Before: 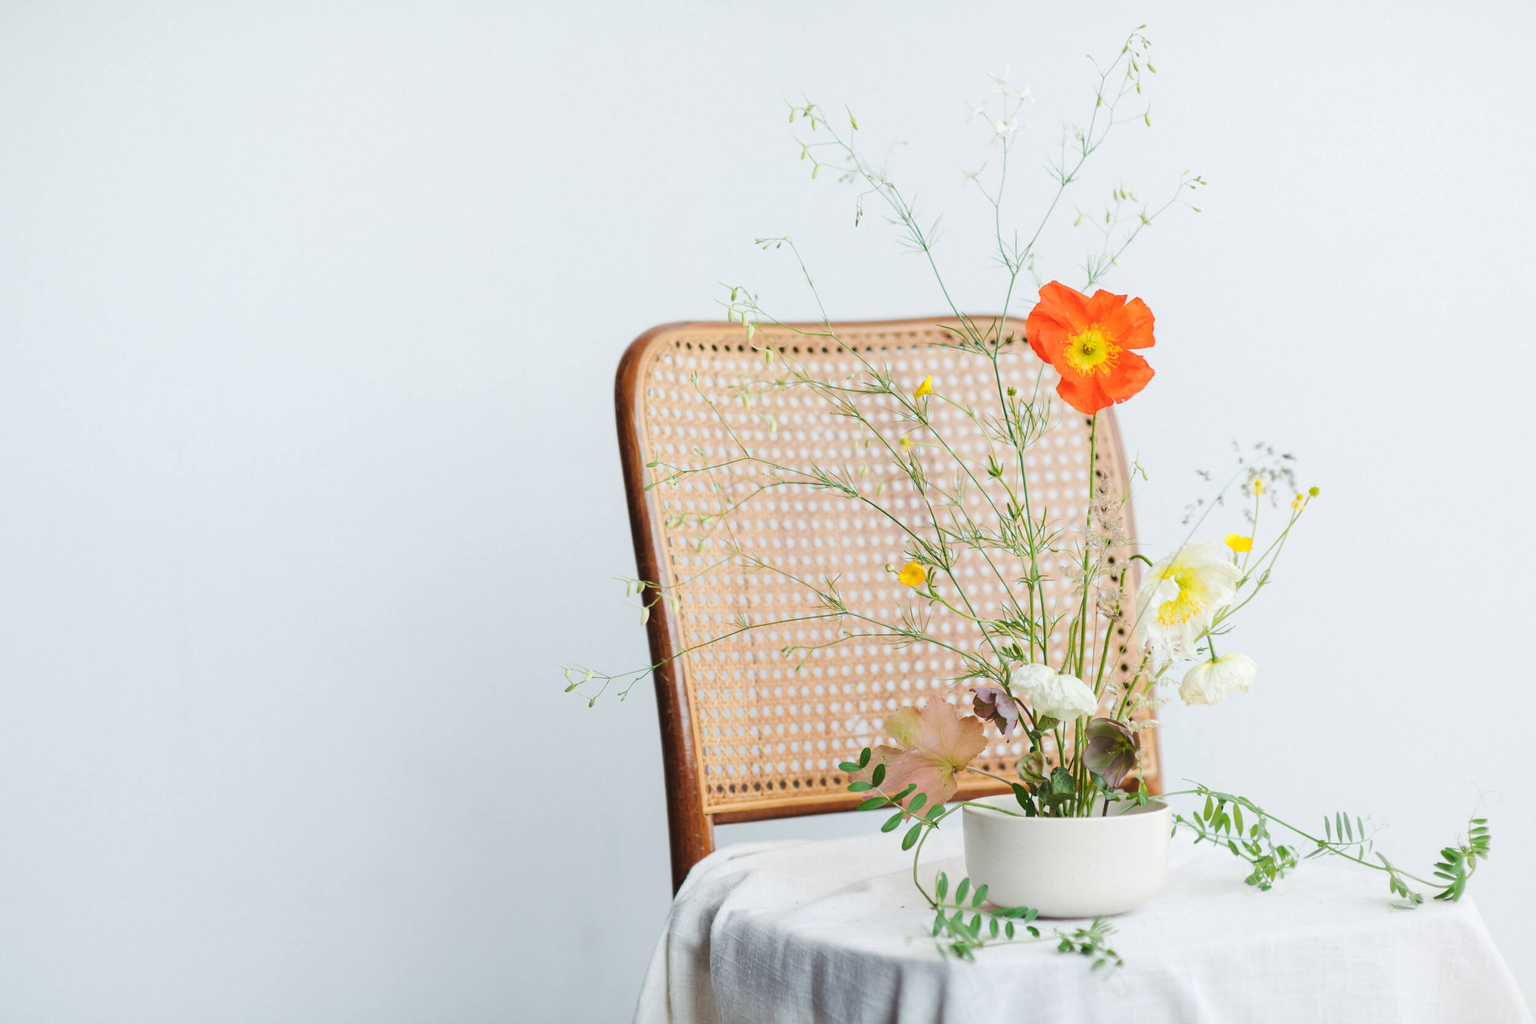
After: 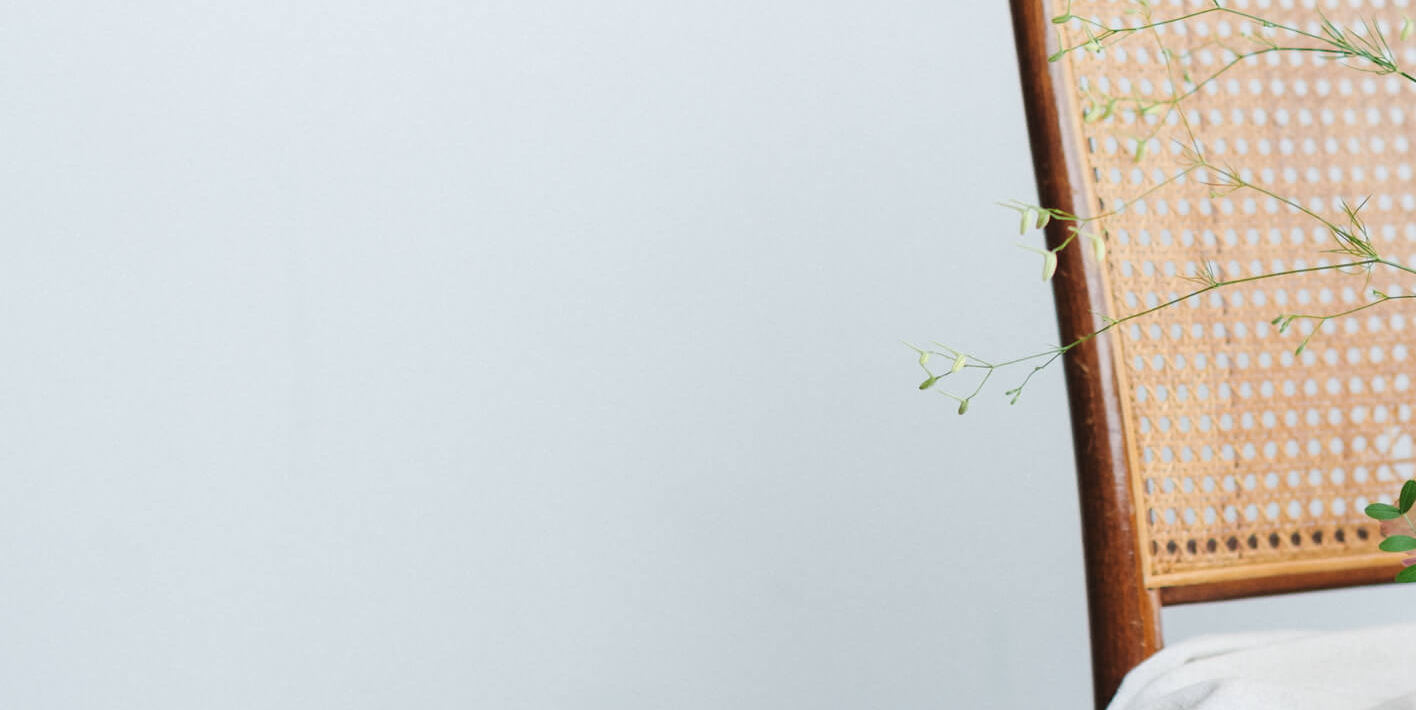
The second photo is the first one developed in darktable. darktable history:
crop: top 44.249%, right 43.353%, bottom 13.101%
